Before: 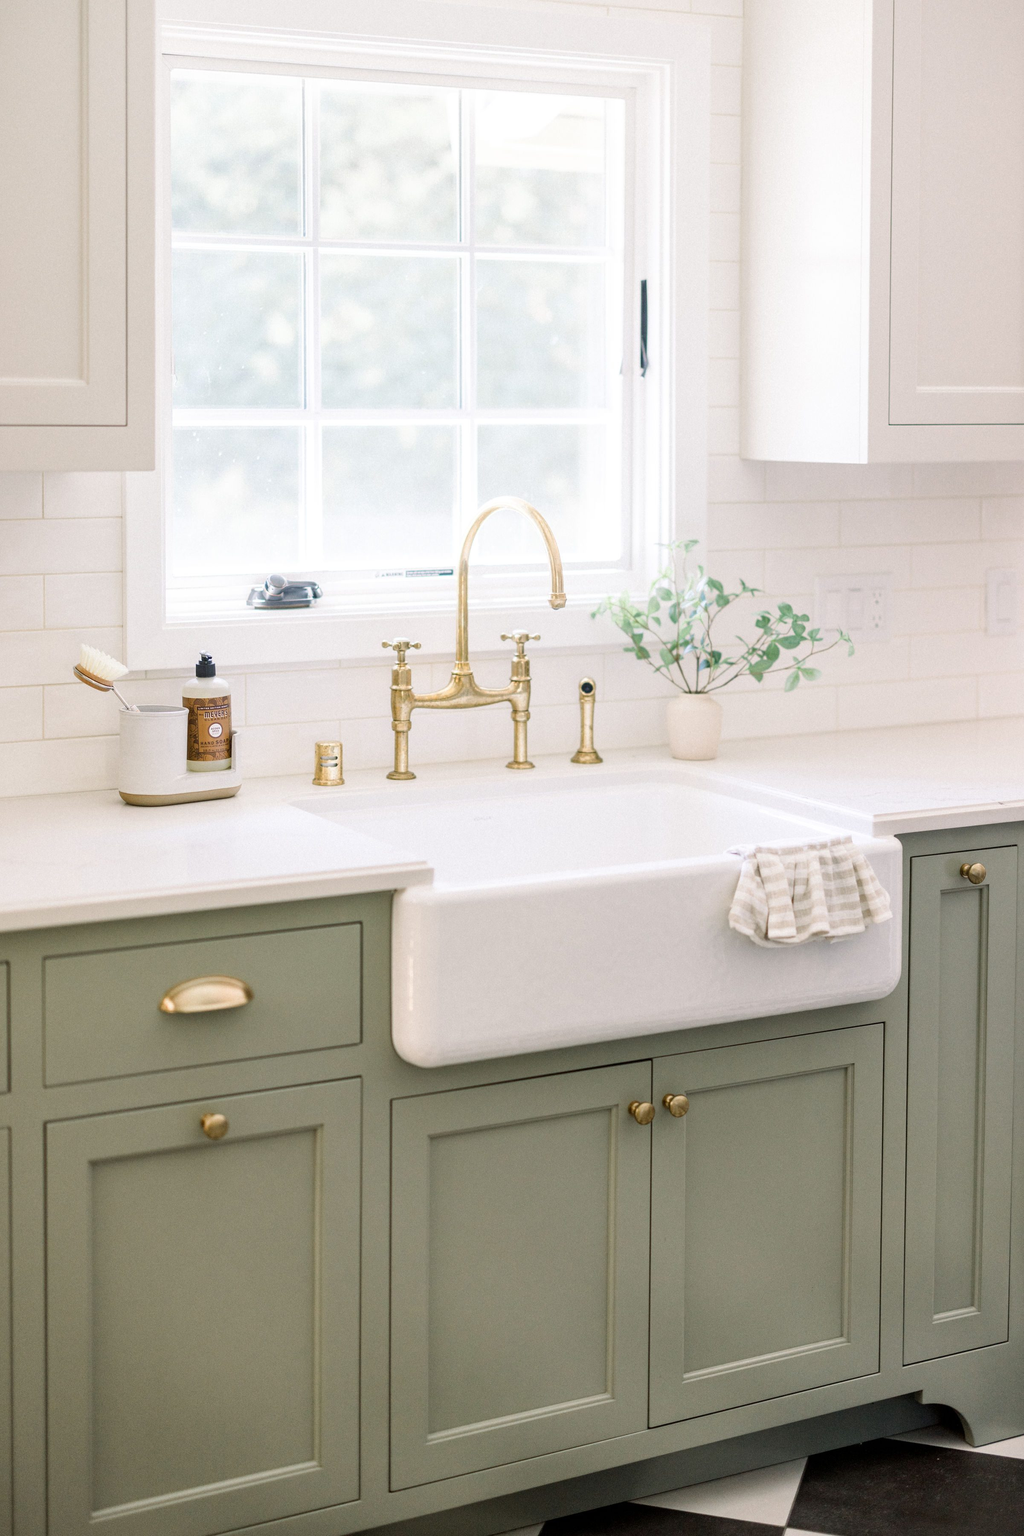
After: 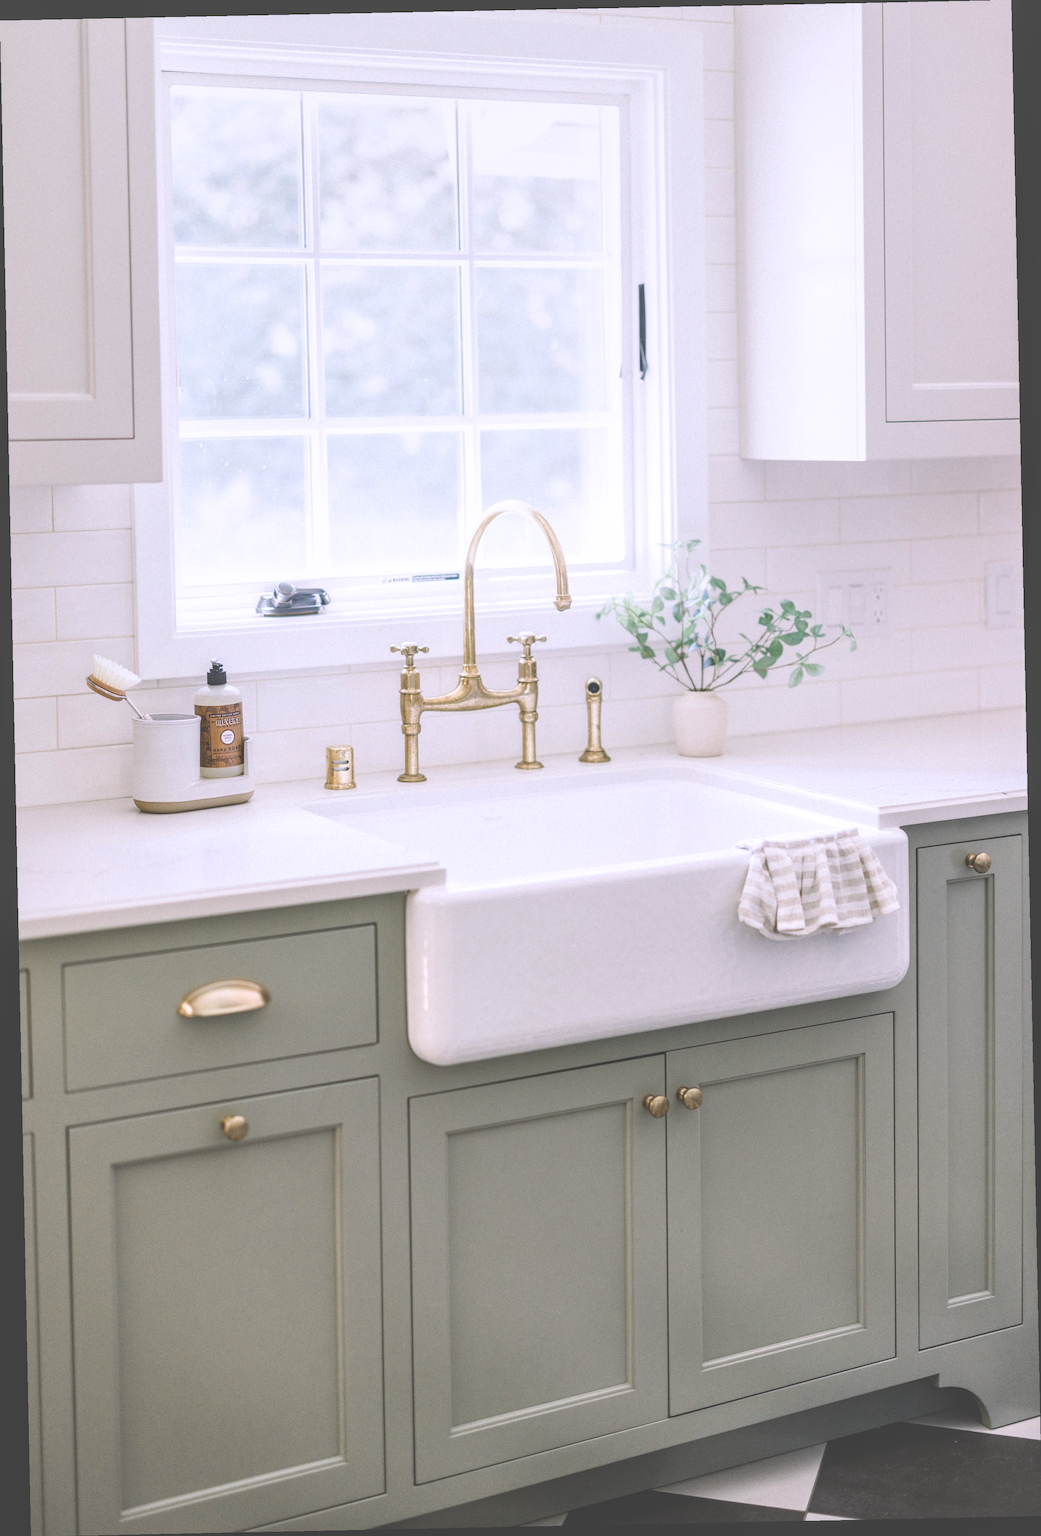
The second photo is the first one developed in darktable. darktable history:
rotate and perspective: rotation -1.17°, automatic cropping off
exposure: black level correction -0.062, exposure -0.05 EV, compensate highlight preservation false
local contrast: on, module defaults
white balance: red 1.004, blue 1.096
